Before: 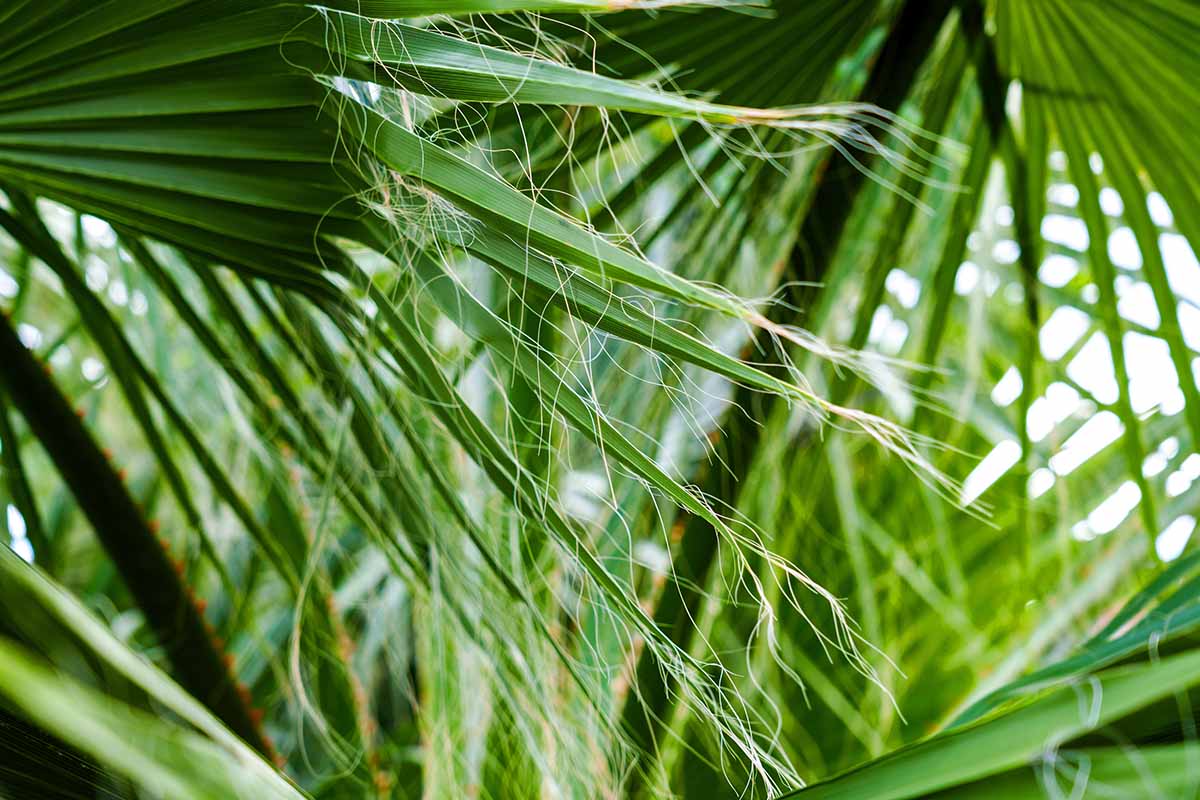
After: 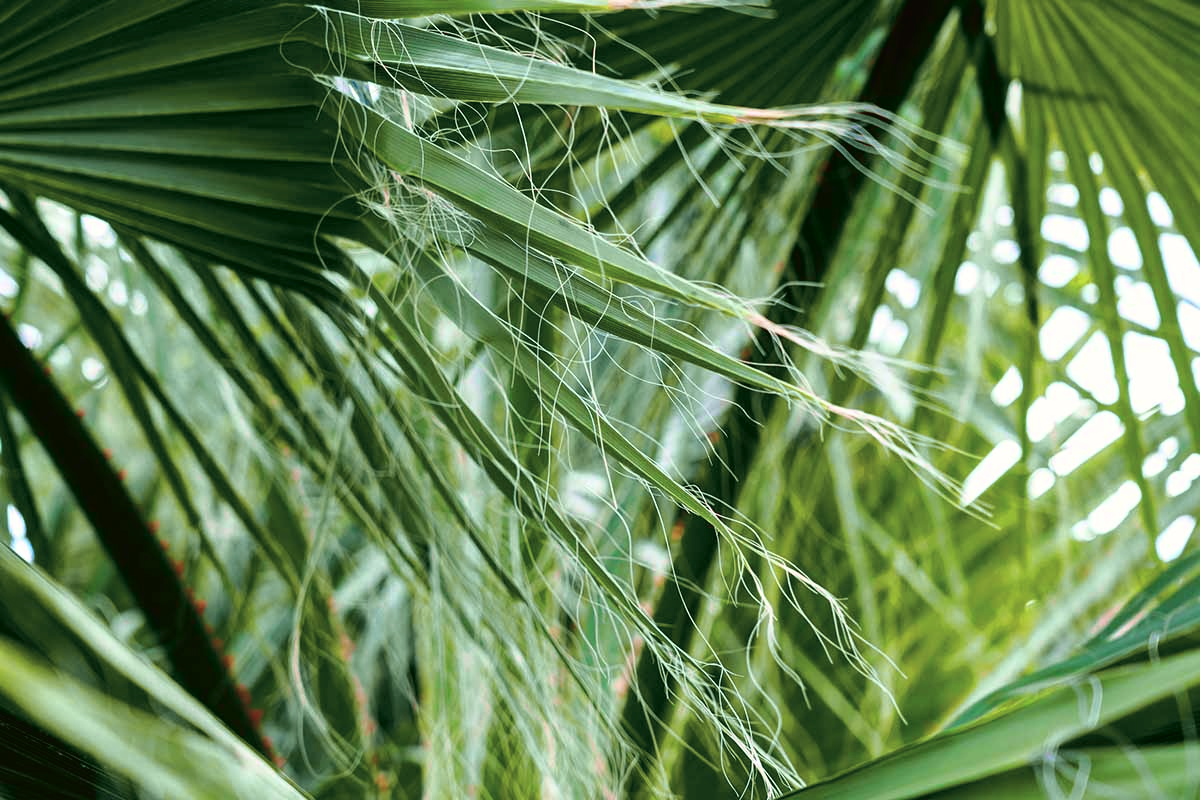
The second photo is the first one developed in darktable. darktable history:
tone curve: curves: ch0 [(0, 0.021) (0.059, 0.053) (0.197, 0.191) (0.32, 0.311) (0.495, 0.505) (0.725, 0.731) (0.89, 0.919) (1, 1)]; ch1 [(0, 0) (0.094, 0.081) (0.285, 0.299) (0.401, 0.424) (0.453, 0.439) (0.495, 0.496) (0.54, 0.55) (0.615, 0.637) (0.657, 0.683) (1, 1)]; ch2 [(0, 0) (0.257, 0.217) (0.43, 0.421) (0.498, 0.507) (0.547, 0.539) (0.595, 0.56) (0.644, 0.599) (1, 1)], color space Lab, independent channels, preserve colors none
